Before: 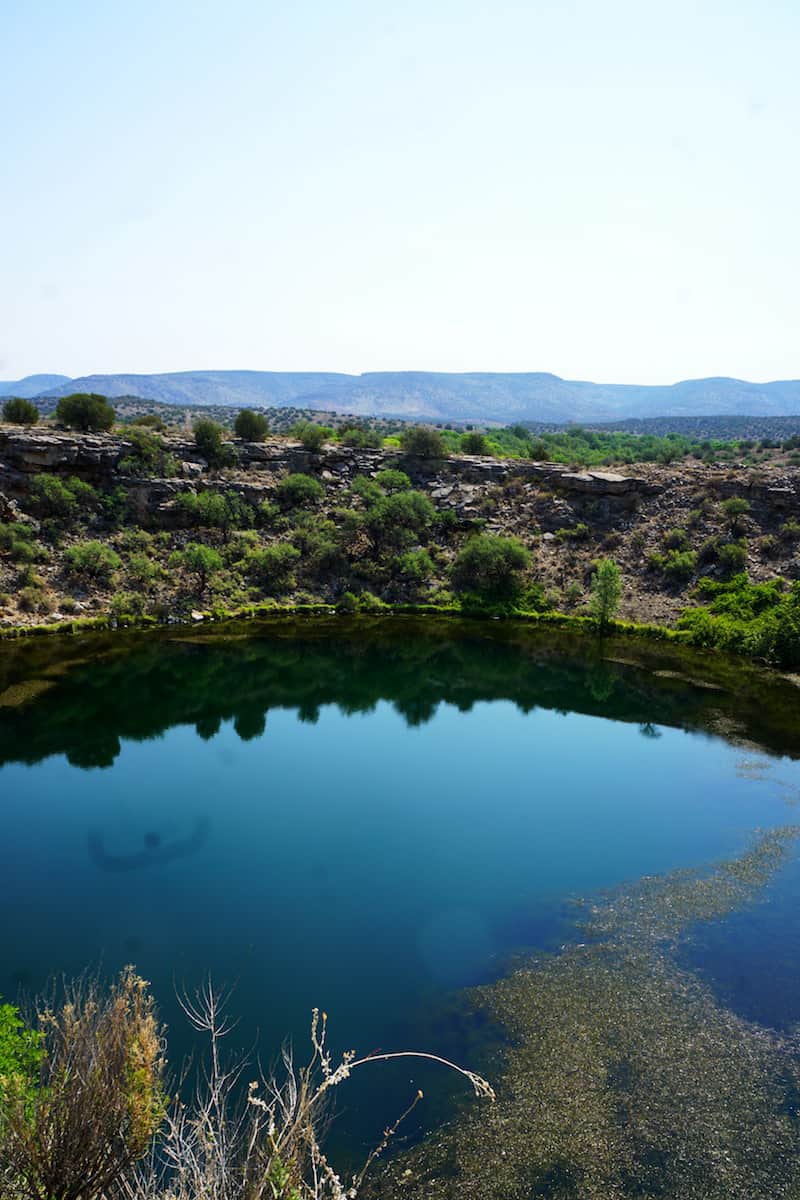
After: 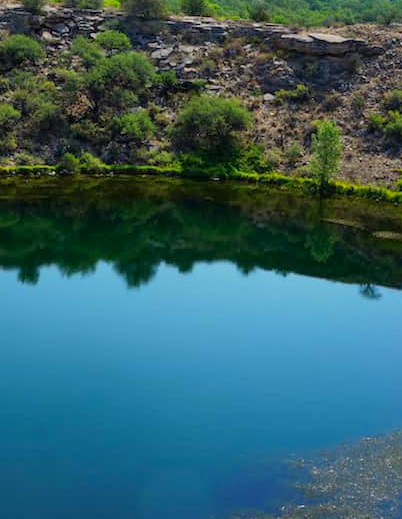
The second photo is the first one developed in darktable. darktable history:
crop: left 35.03%, top 36.625%, right 14.663%, bottom 20.057%
contrast brightness saturation: saturation 0.1
exposure: compensate highlight preservation false
shadows and highlights: on, module defaults
